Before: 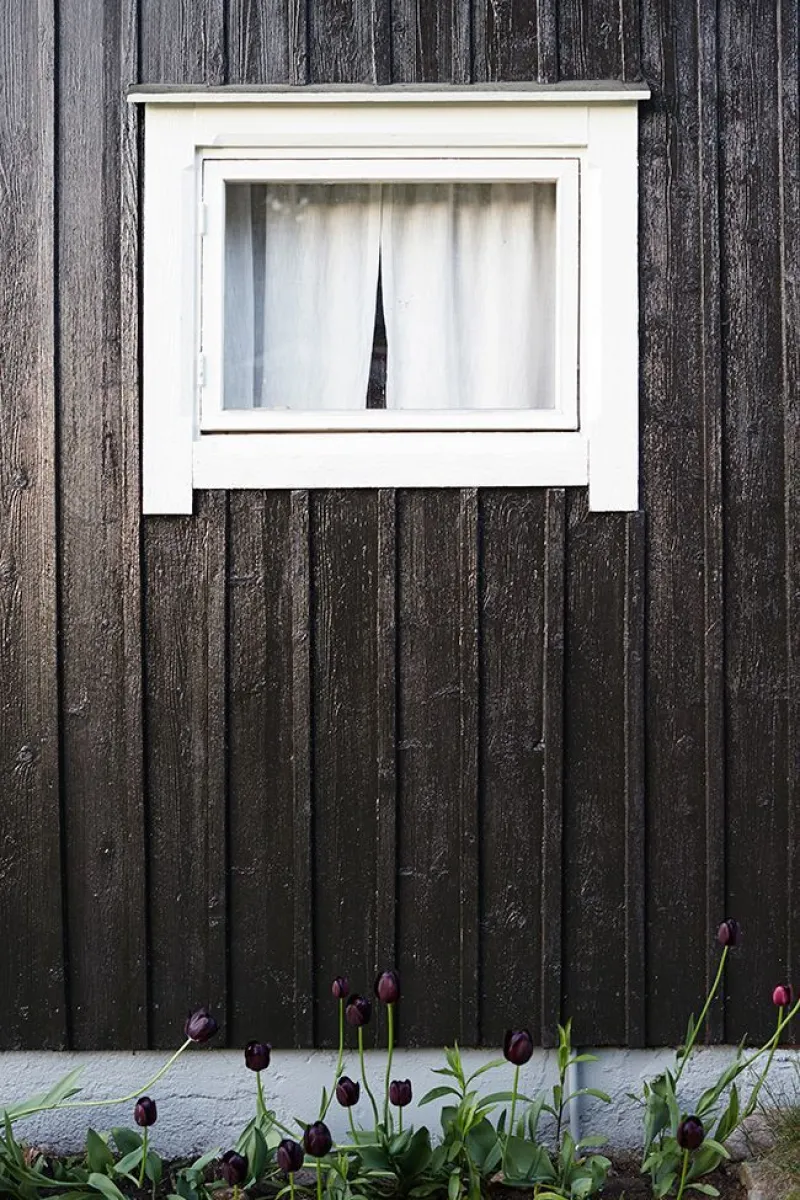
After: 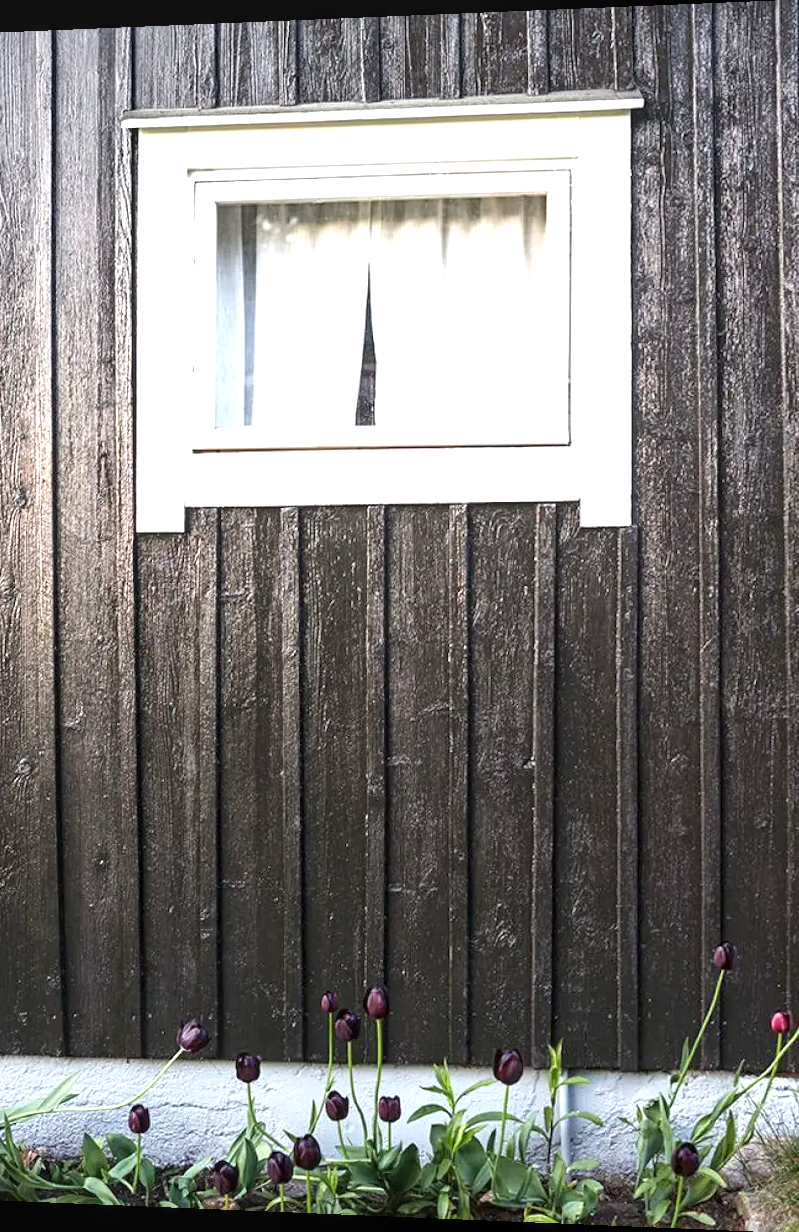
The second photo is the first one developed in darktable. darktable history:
local contrast: on, module defaults
rotate and perspective: lens shift (horizontal) -0.055, automatic cropping off
exposure: exposure 1.089 EV, compensate highlight preservation false
